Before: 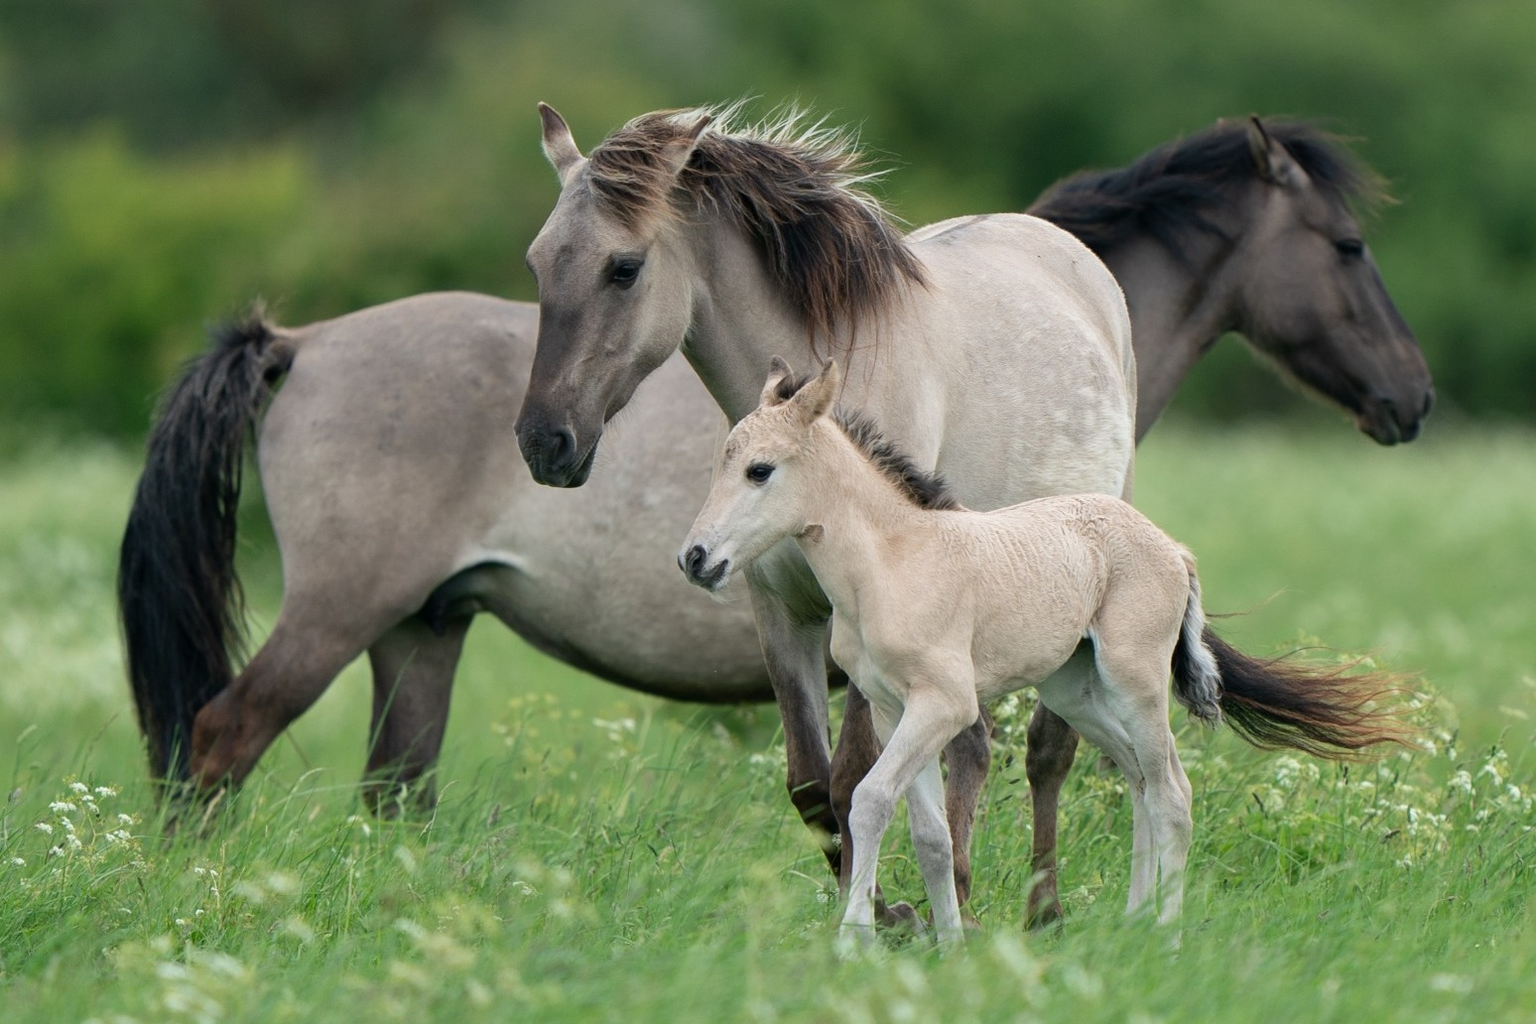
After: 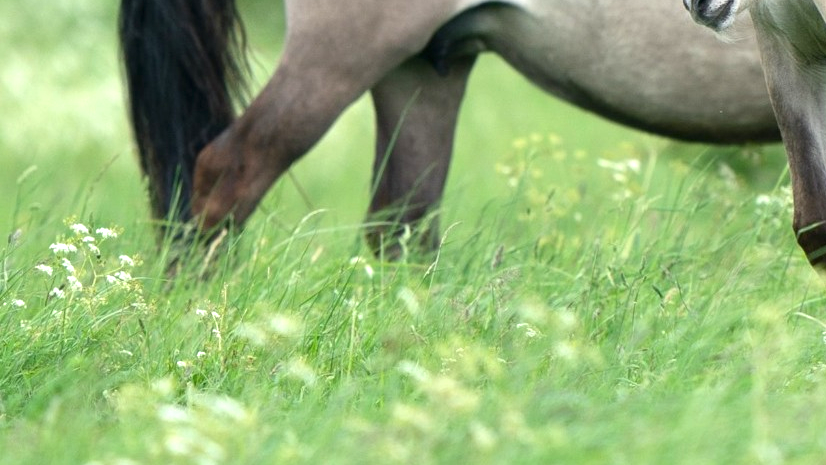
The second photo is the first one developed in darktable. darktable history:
crop and rotate: top 54.778%, right 46.61%, bottom 0.159%
exposure: black level correction 0, exposure 0.9 EV, compensate highlight preservation false
